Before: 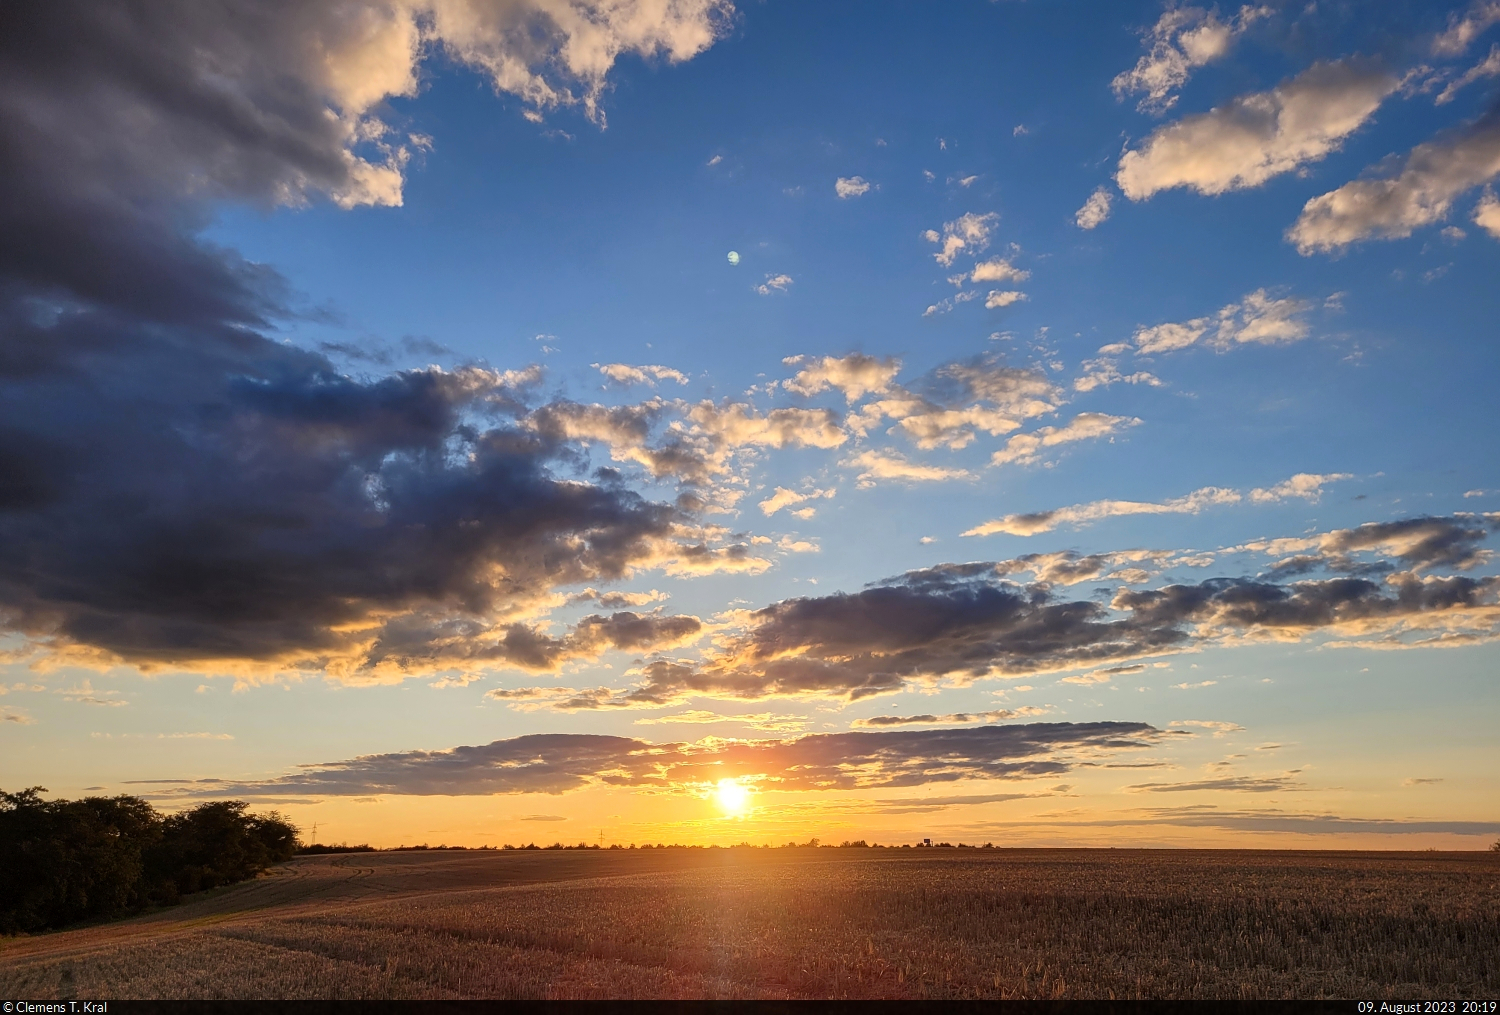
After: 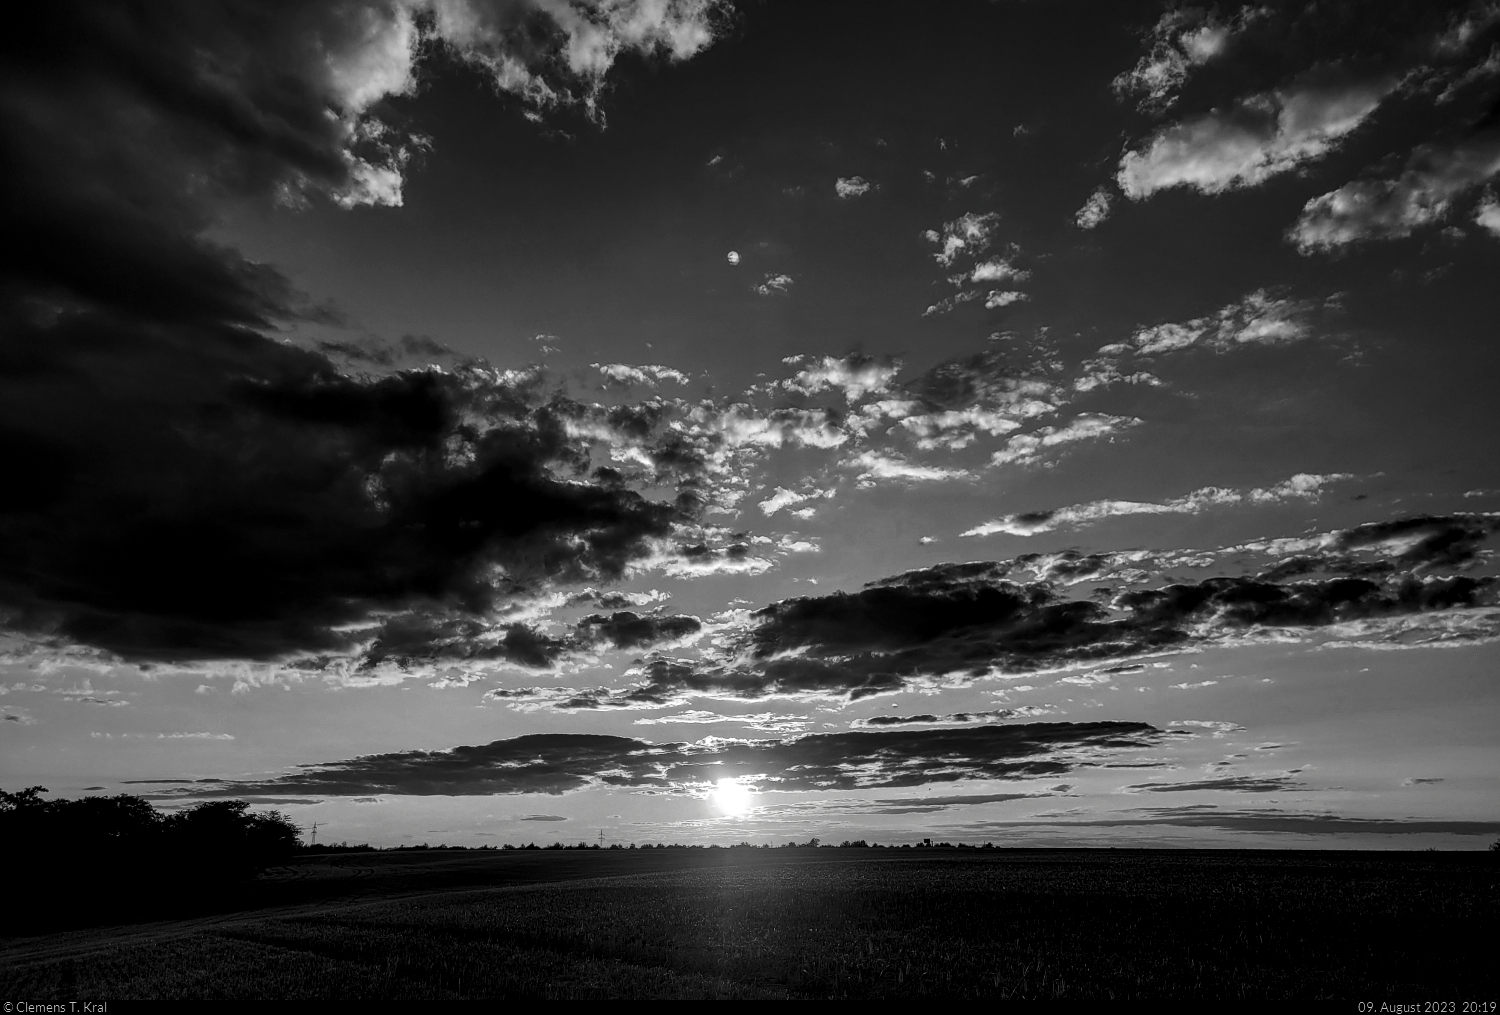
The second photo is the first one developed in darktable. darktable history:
local contrast: highlights 29%, detail 150%
contrast brightness saturation: contrast -0.027, brightness -0.608, saturation -0.997
